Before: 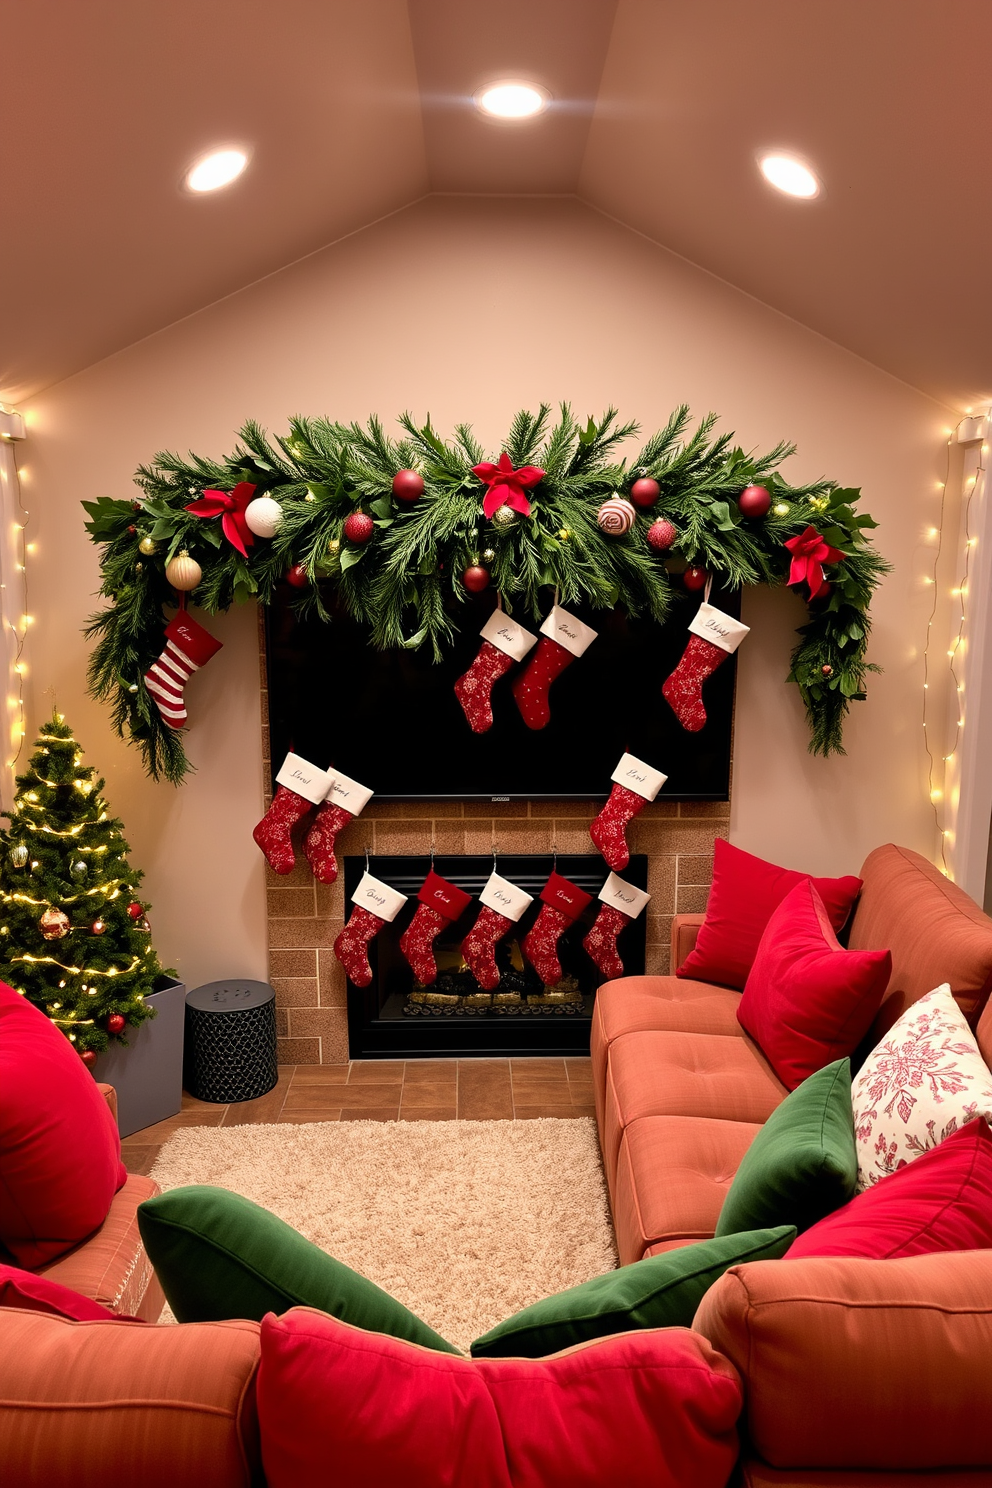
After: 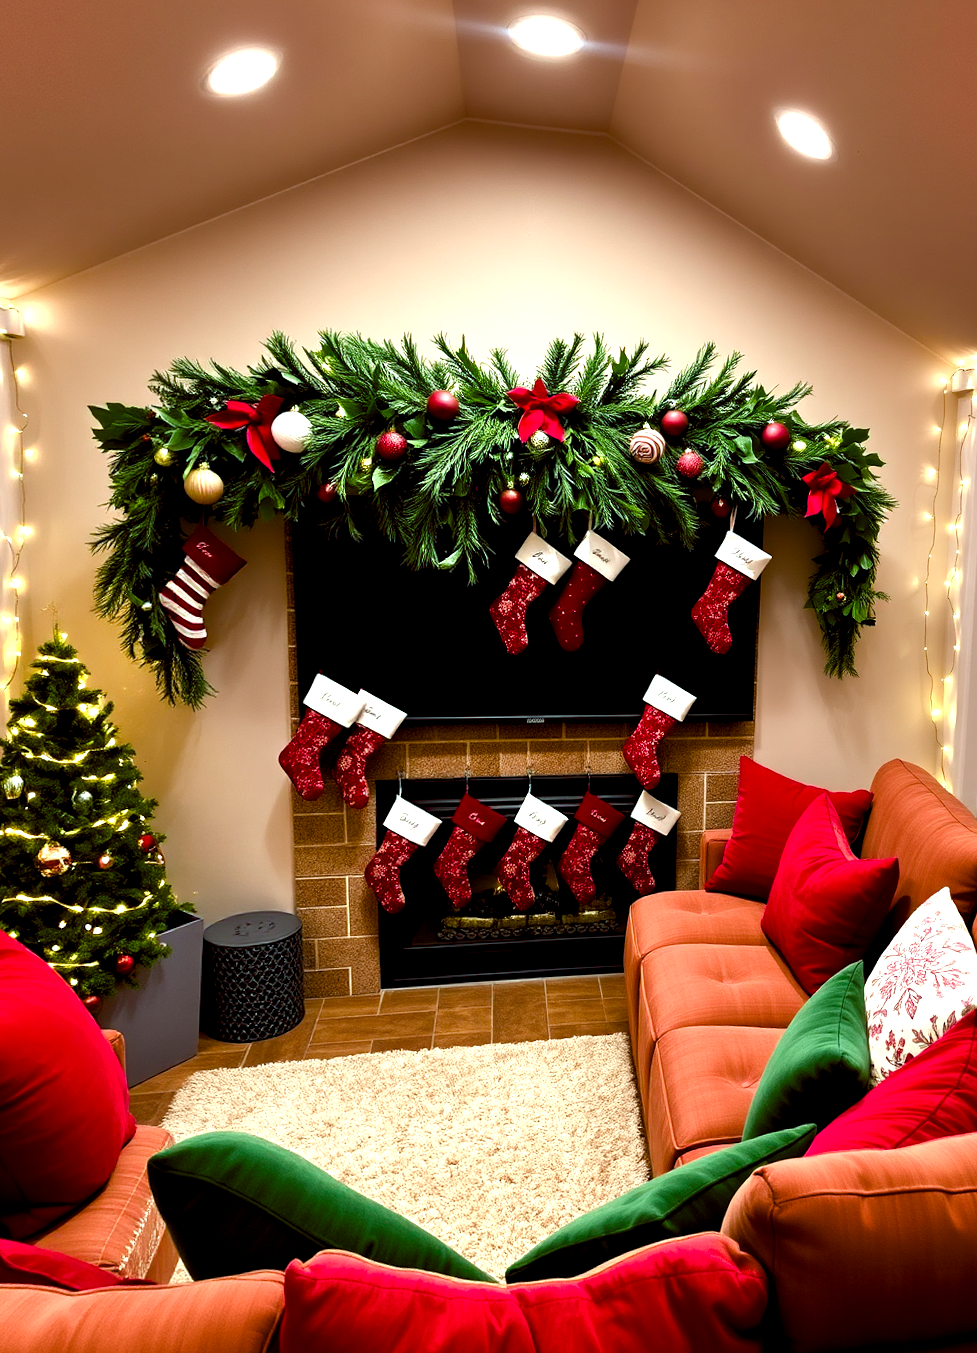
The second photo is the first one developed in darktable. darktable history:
color balance: lift [1, 0.998, 1.001, 1.002], gamma [1, 1.02, 1, 0.98], gain [1, 1.02, 1.003, 0.98]
color balance rgb: shadows lift › luminance -7.7%, shadows lift › chroma 2.13%, shadows lift › hue 200.79°, power › luminance -7.77%, power › chroma 2.27%, power › hue 220.69°, highlights gain › luminance 15.15%, highlights gain › chroma 4%, highlights gain › hue 209.35°, global offset › luminance -0.21%, global offset › chroma 0.27%, perceptual saturation grading › global saturation 24.42%, perceptual saturation grading › highlights -24.42%, perceptual saturation grading › mid-tones 24.42%, perceptual saturation grading › shadows 40%, perceptual brilliance grading › global brilliance -5%, perceptual brilliance grading › highlights 24.42%, perceptual brilliance grading › mid-tones 7%, perceptual brilliance grading › shadows -5%
rotate and perspective: rotation -0.013°, lens shift (vertical) -0.027, lens shift (horizontal) 0.178, crop left 0.016, crop right 0.989, crop top 0.082, crop bottom 0.918
